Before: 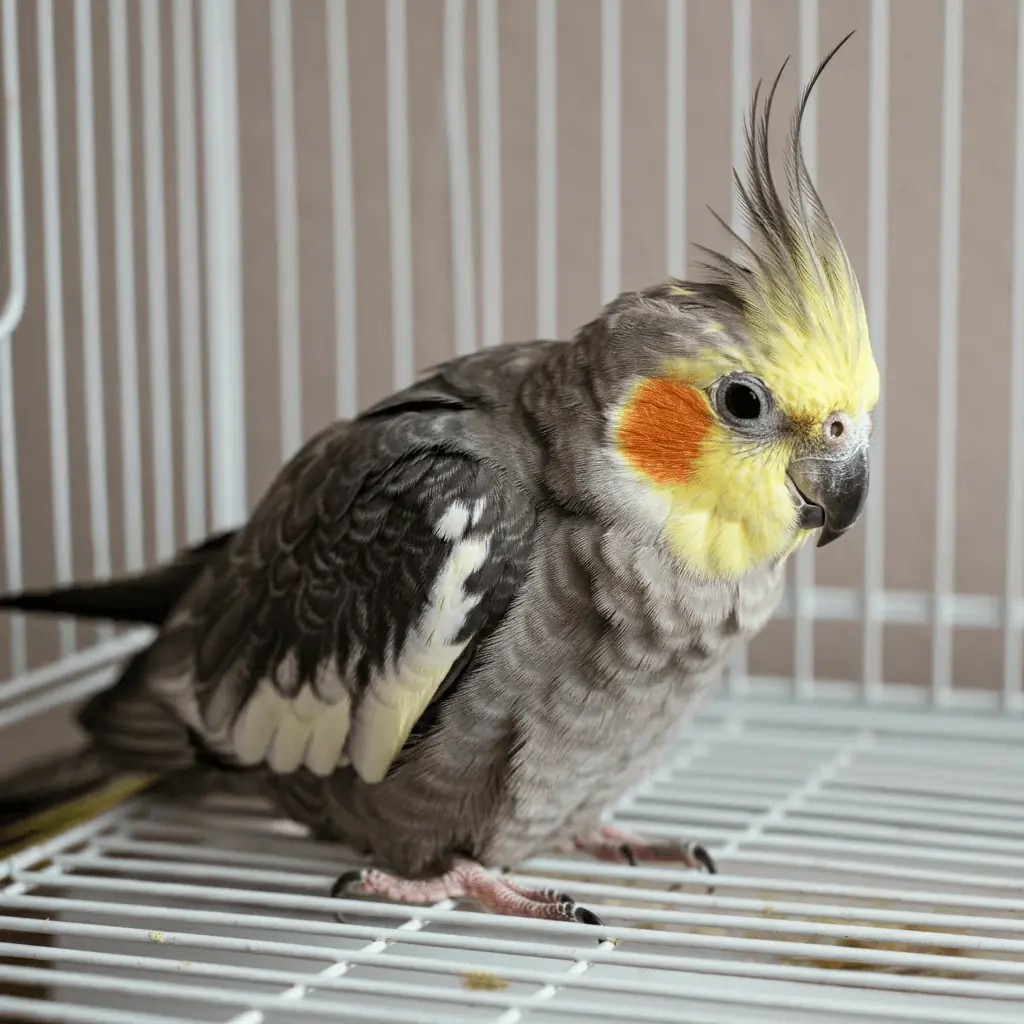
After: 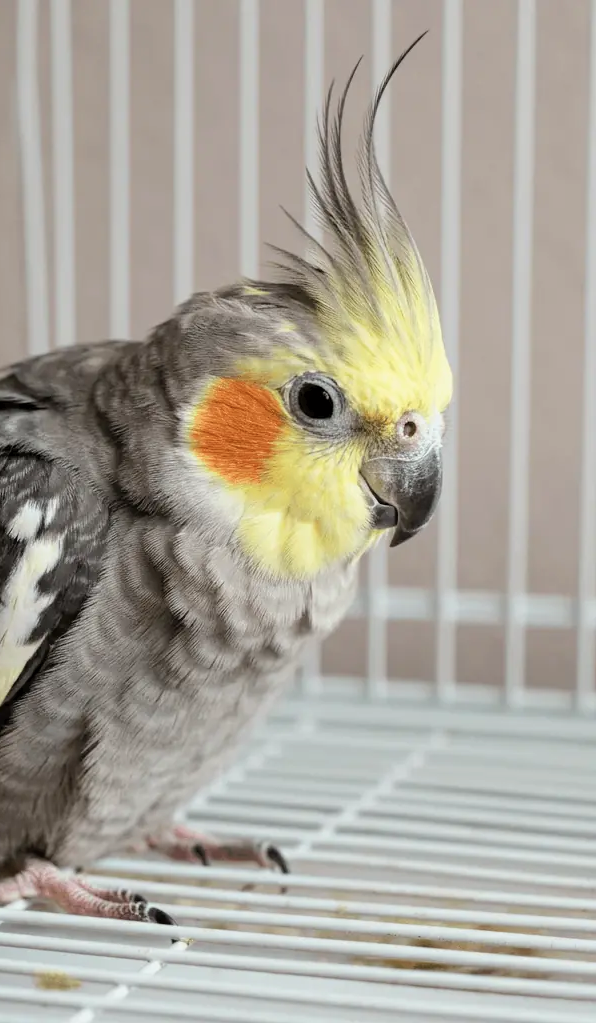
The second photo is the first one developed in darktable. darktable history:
crop: left 41.77%
exposure: black level correction 0.002, exposure -0.197 EV, compensate highlight preservation false
tone curve: curves: ch0 [(0, 0) (0.003, 0.022) (0.011, 0.025) (0.025, 0.032) (0.044, 0.055) (0.069, 0.089) (0.1, 0.133) (0.136, 0.18) (0.177, 0.231) (0.224, 0.291) (0.277, 0.35) (0.335, 0.42) (0.399, 0.496) (0.468, 0.561) (0.543, 0.632) (0.623, 0.706) (0.709, 0.783) (0.801, 0.865) (0.898, 0.947) (1, 1)], color space Lab, independent channels, preserve colors none
